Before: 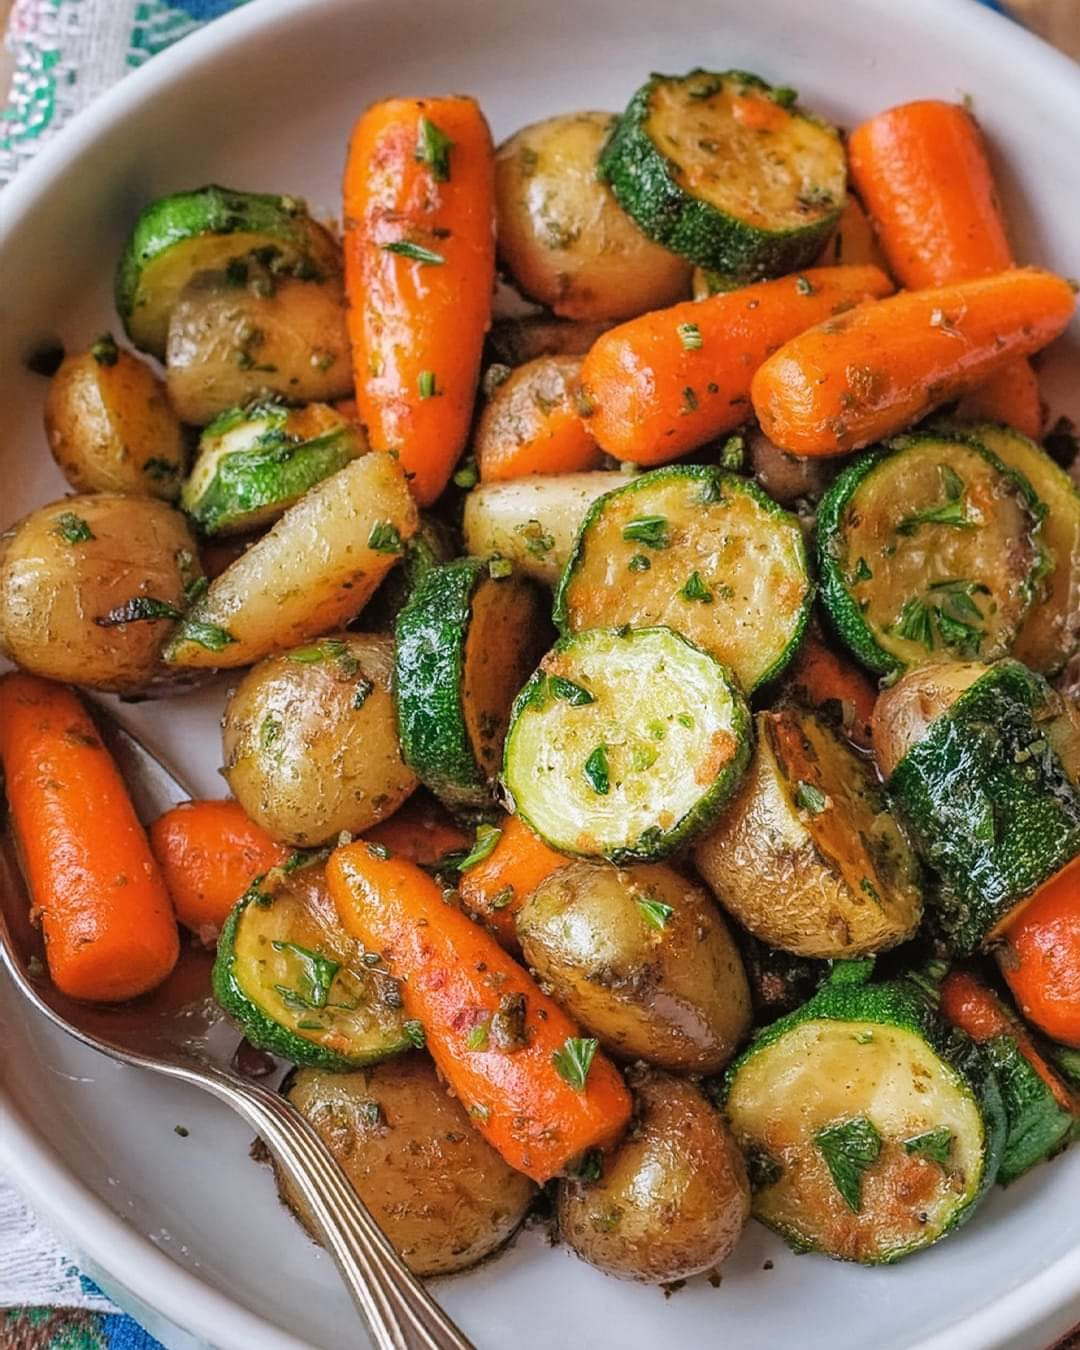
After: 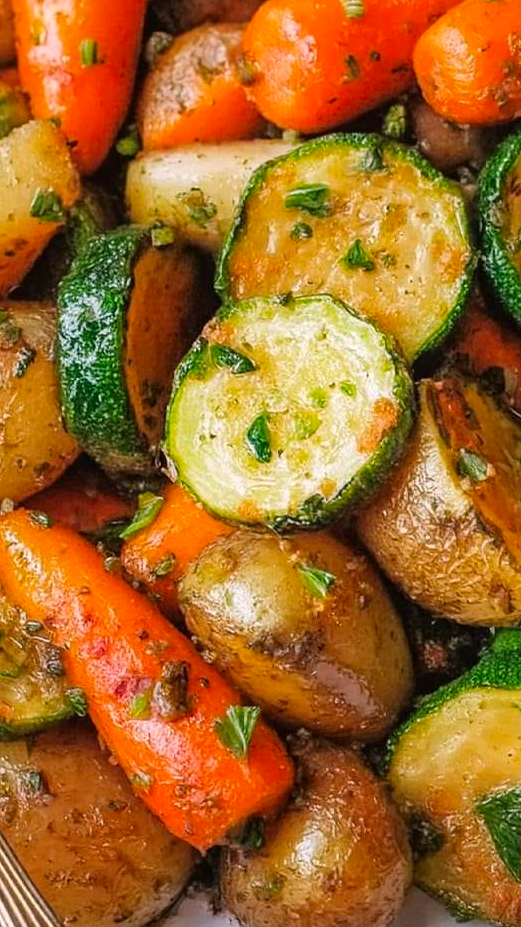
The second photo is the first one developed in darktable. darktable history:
color correction: highlights a* 3.22, highlights b* 1.93, saturation 1.19
crop: left 31.379%, top 24.658%, right 20.326%, bottom 6.628%
